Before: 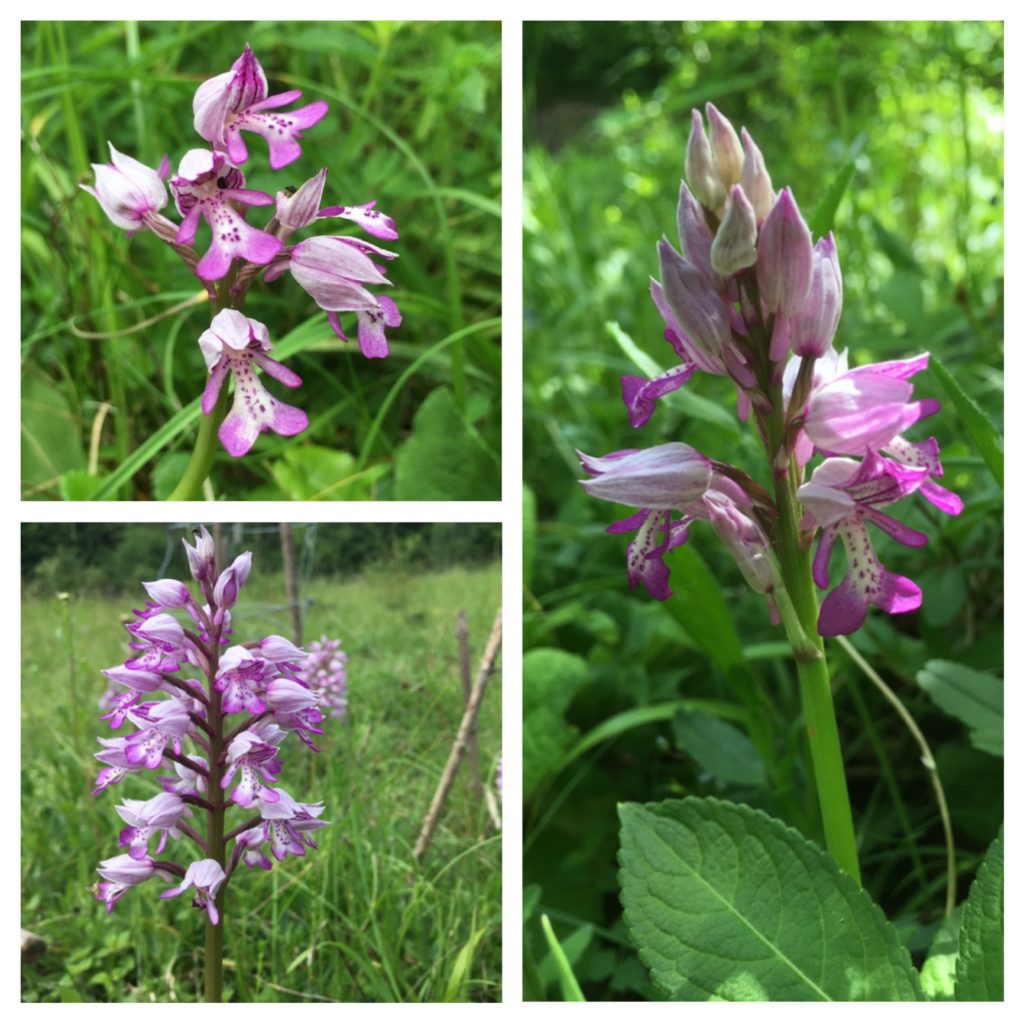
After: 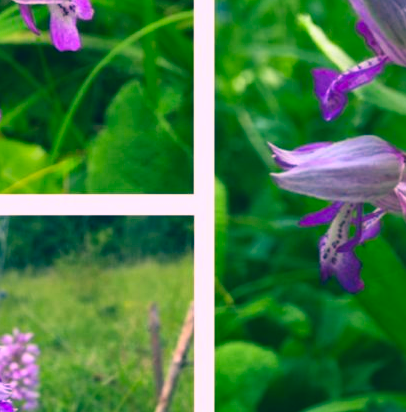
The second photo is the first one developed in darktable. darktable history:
crop: left 30.138%, top 29.983%, right 30.174%, bottom 29.698%
color correction: highlights a* 16.42, highlights b* 0.304, shadows a* -15.17, shadows b* -14.26, saturation 1.54
